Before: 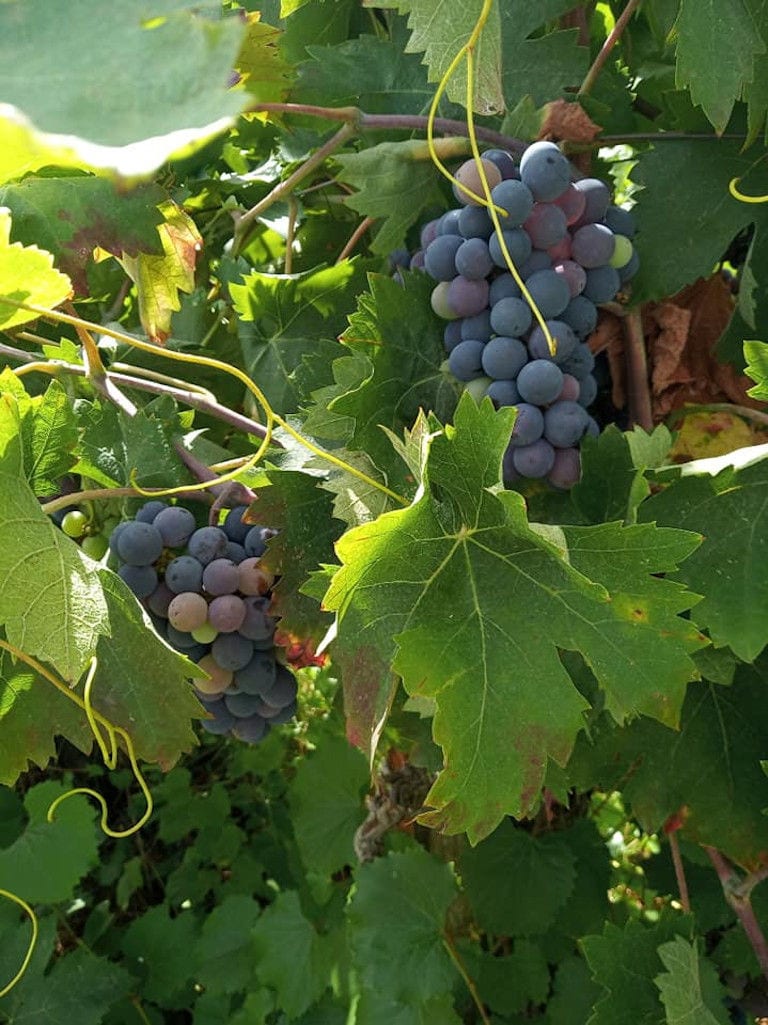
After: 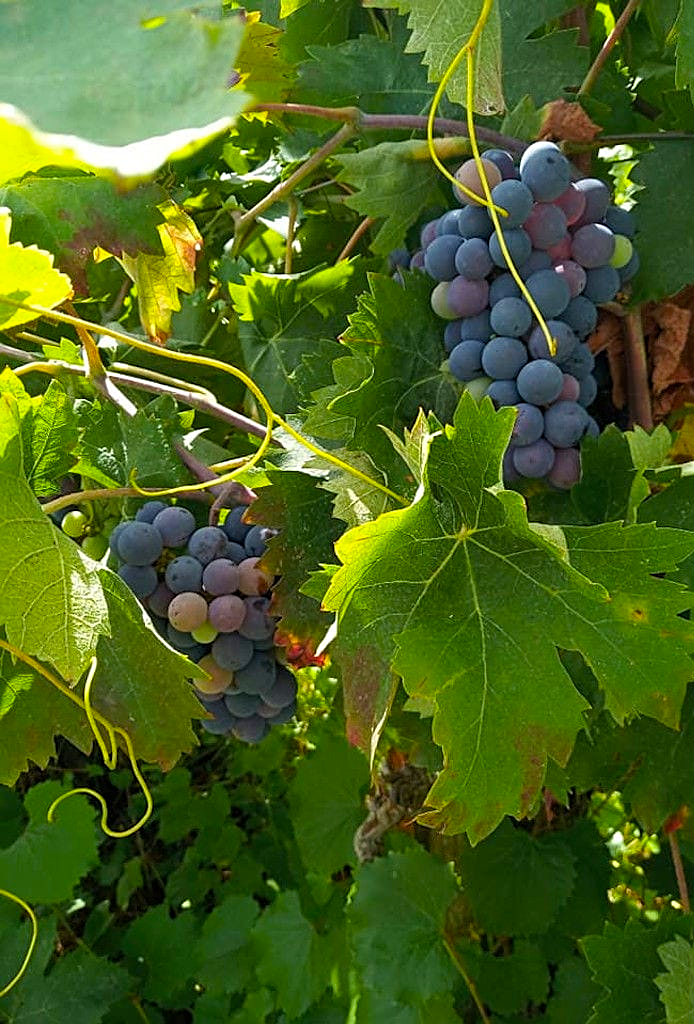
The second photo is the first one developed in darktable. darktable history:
sharpen: on, module defaults
crop: right 9.509%, bottom 0.031%
color balance rgb: perceptual saturation grading › global saturation 25%, global vibrance 20%
